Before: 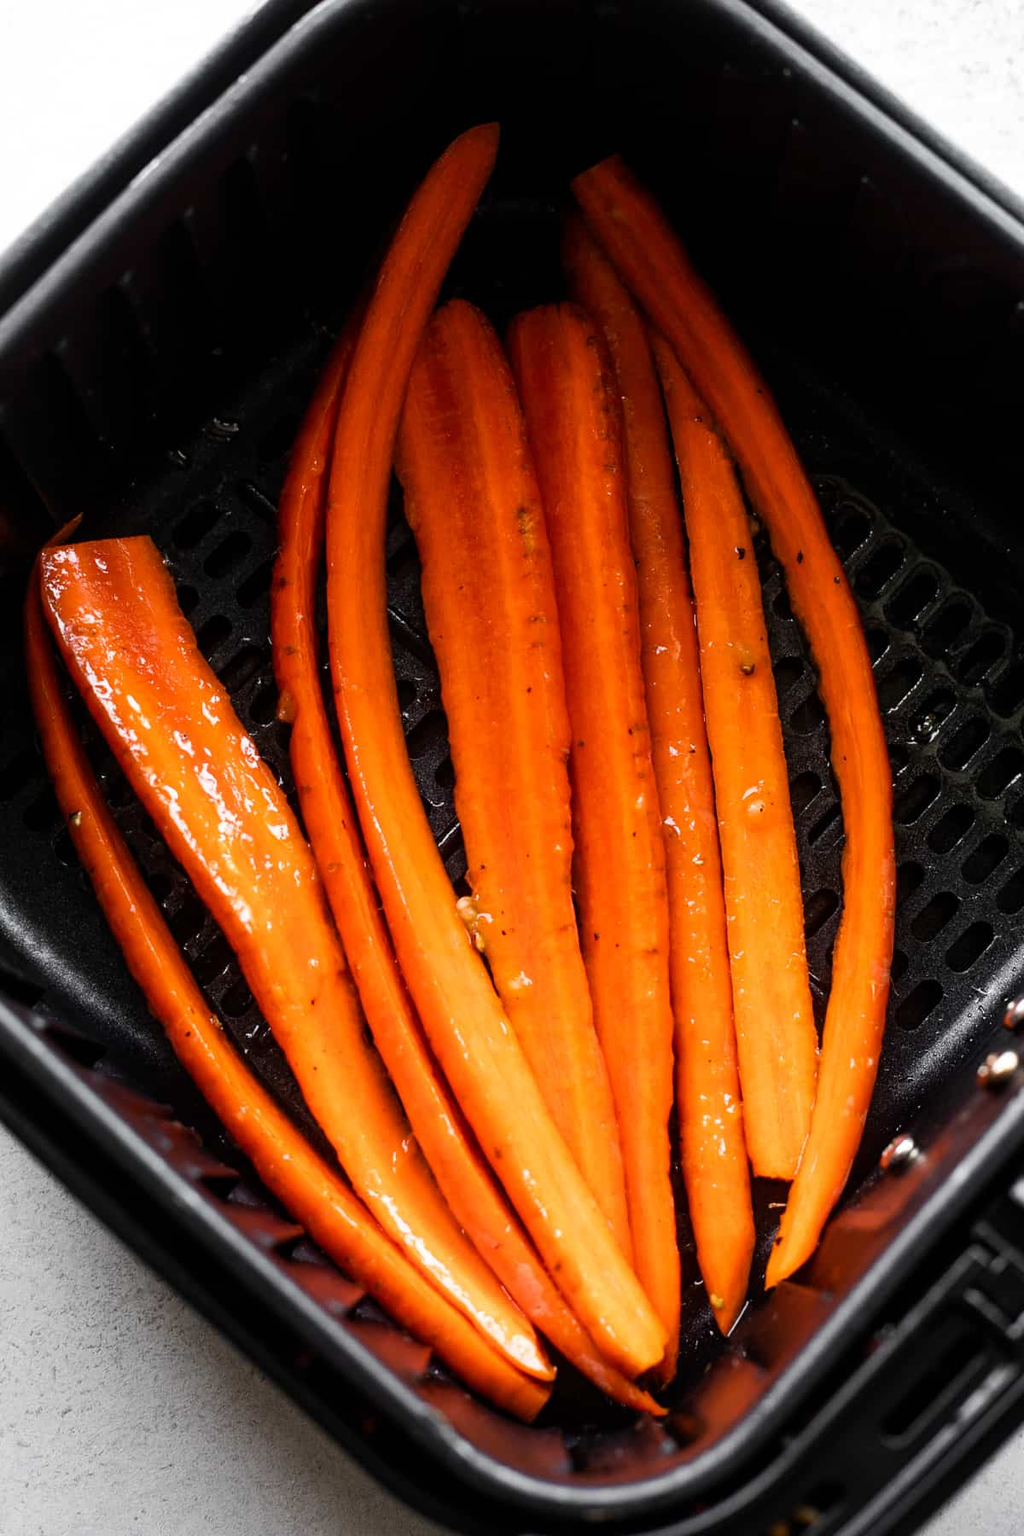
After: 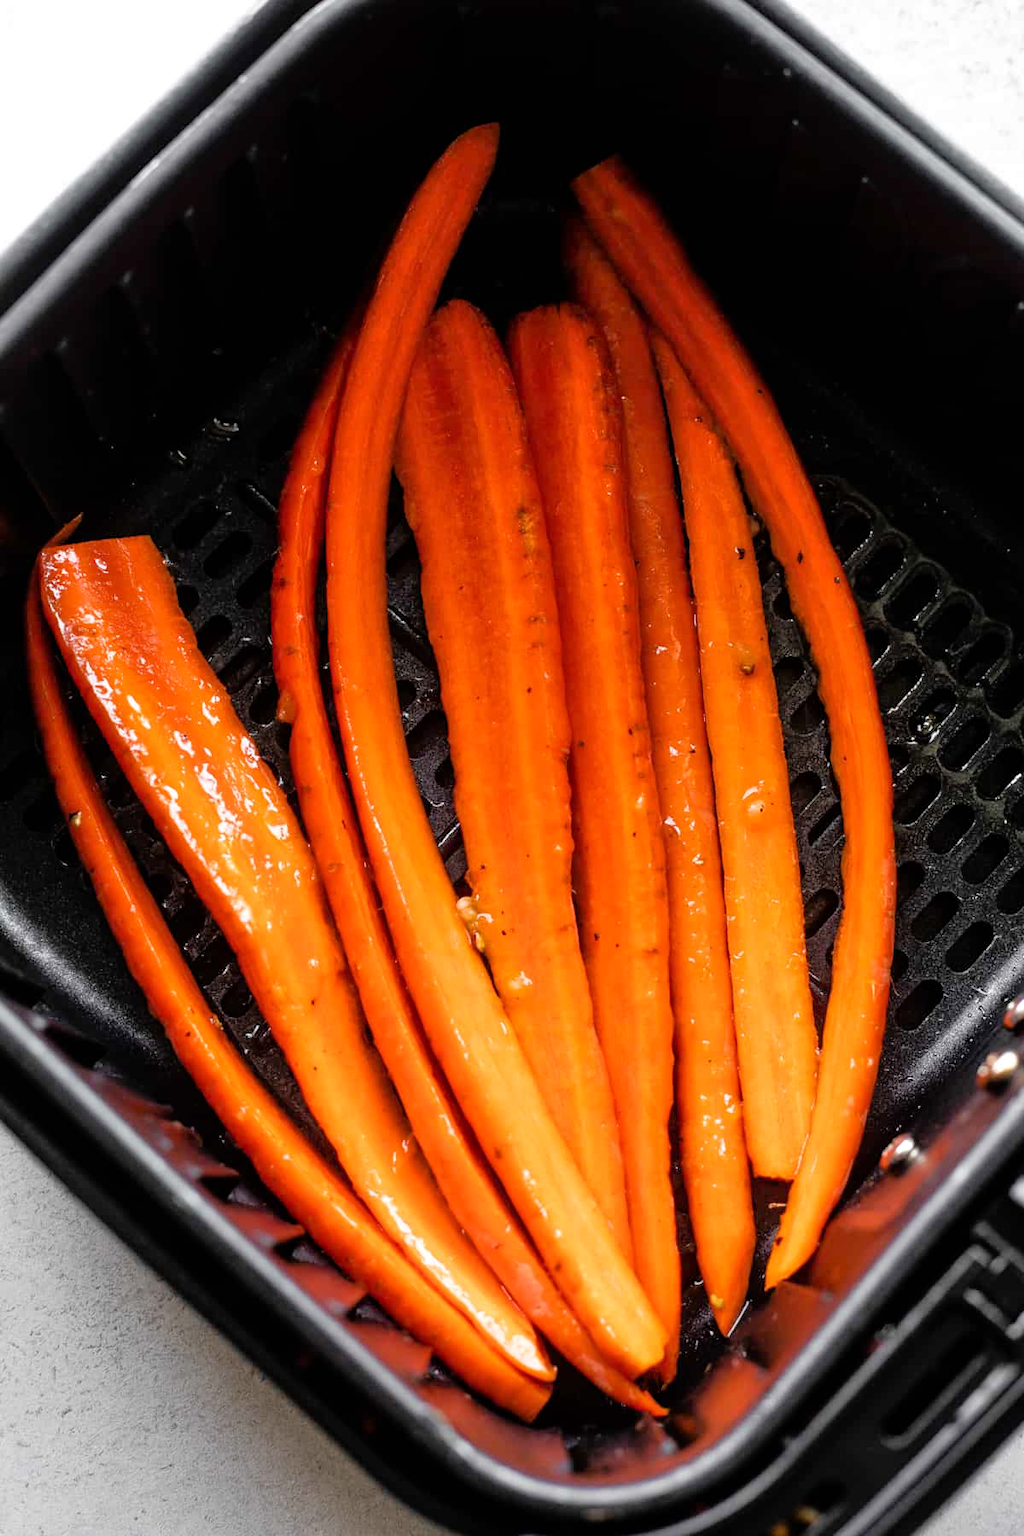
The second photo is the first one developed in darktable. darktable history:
tone equalizer: -7 EV 0.144 EV, -6 EV 0.584 EV, -5 EV 1.16 EV, -4 EV 1.31 EV, -3 EV 1.18 EV, -2 EV 0.6 EV, -1 EV 0.153 EV
